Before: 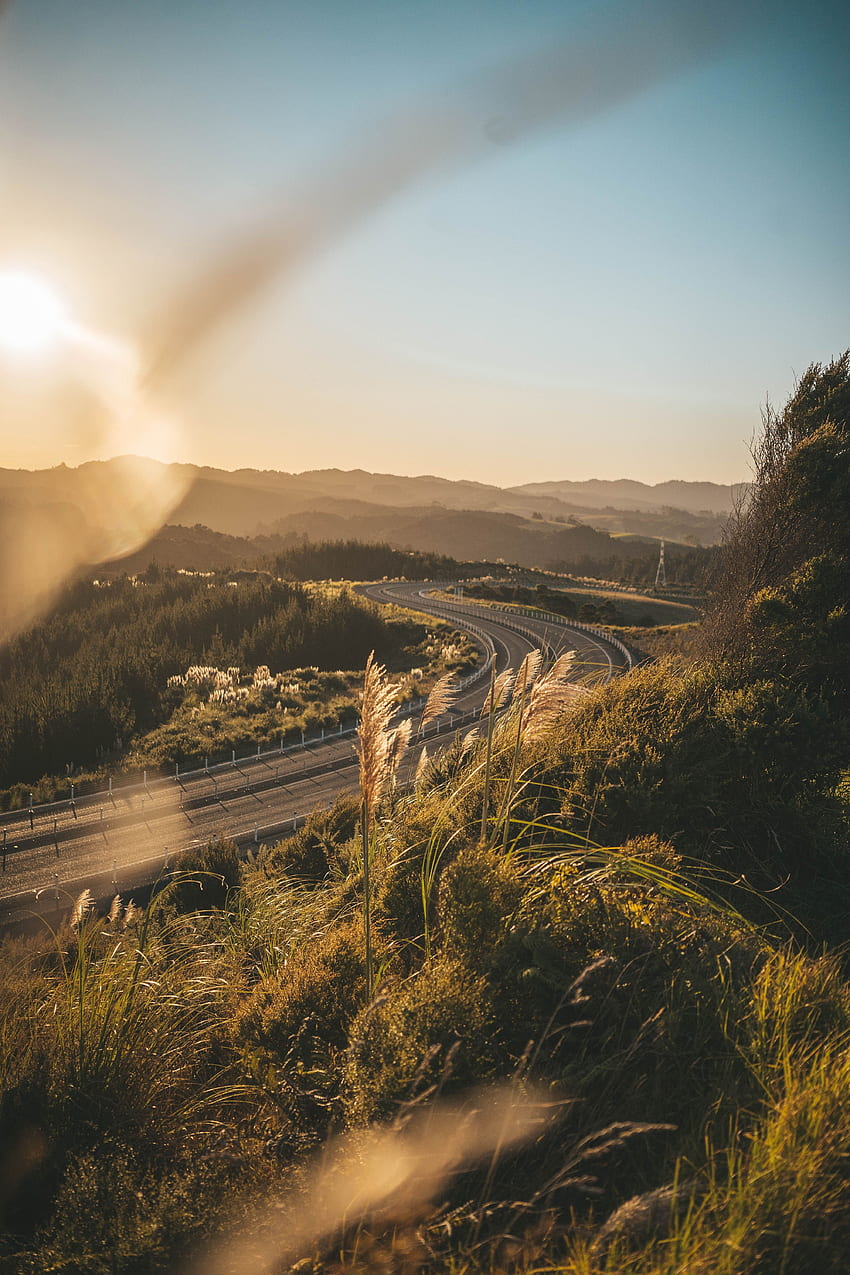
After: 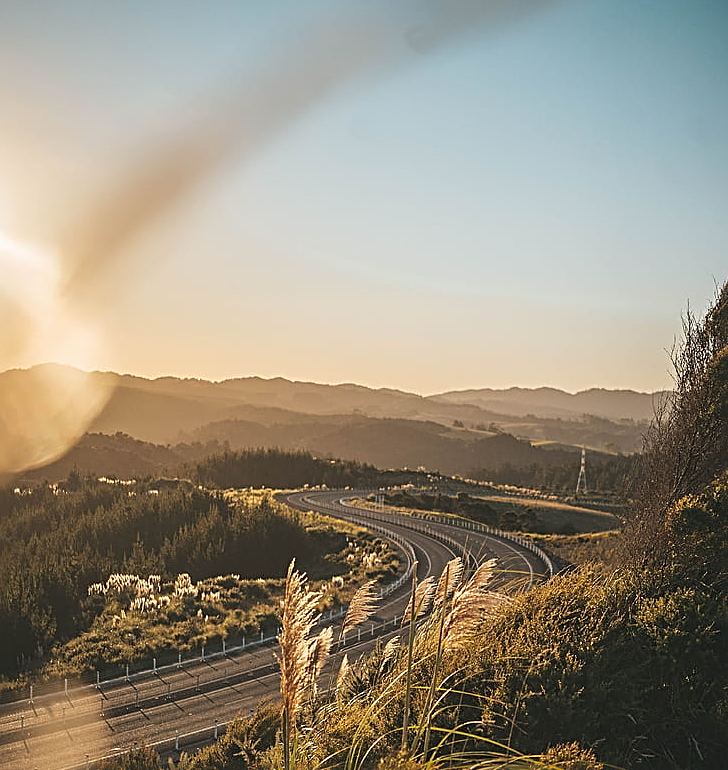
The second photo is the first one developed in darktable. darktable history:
sharpen: radius 2.531, amount 0.628
crop and rotate: left 9.345%, top 7.22%, right 4.982%, bottom 32.331%
